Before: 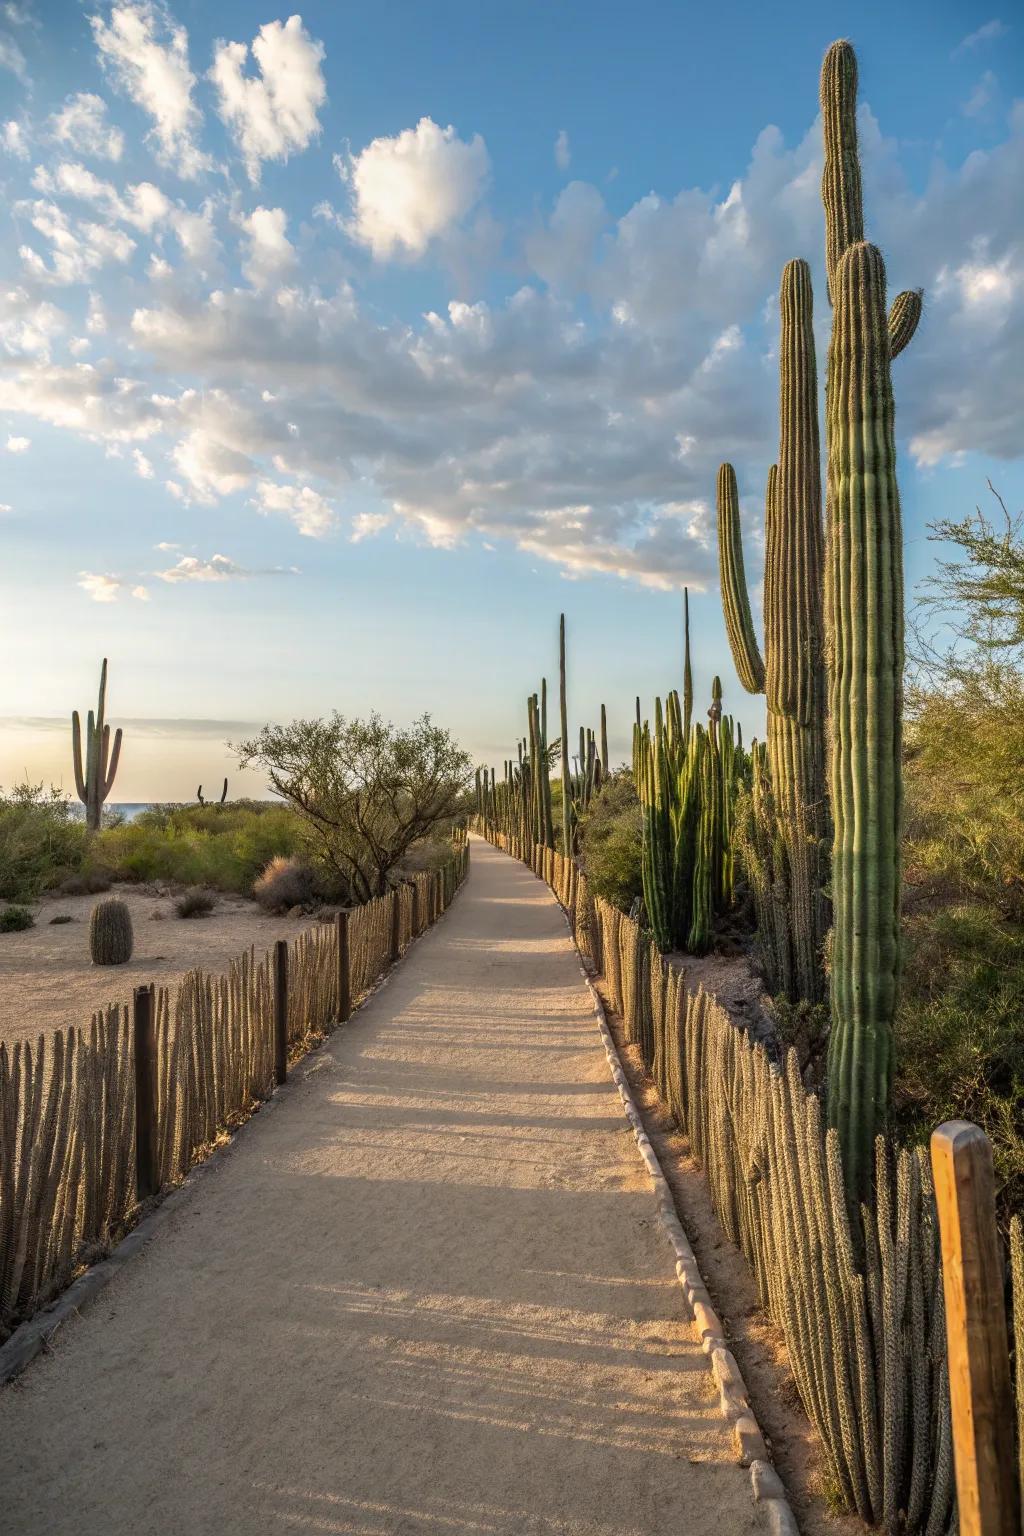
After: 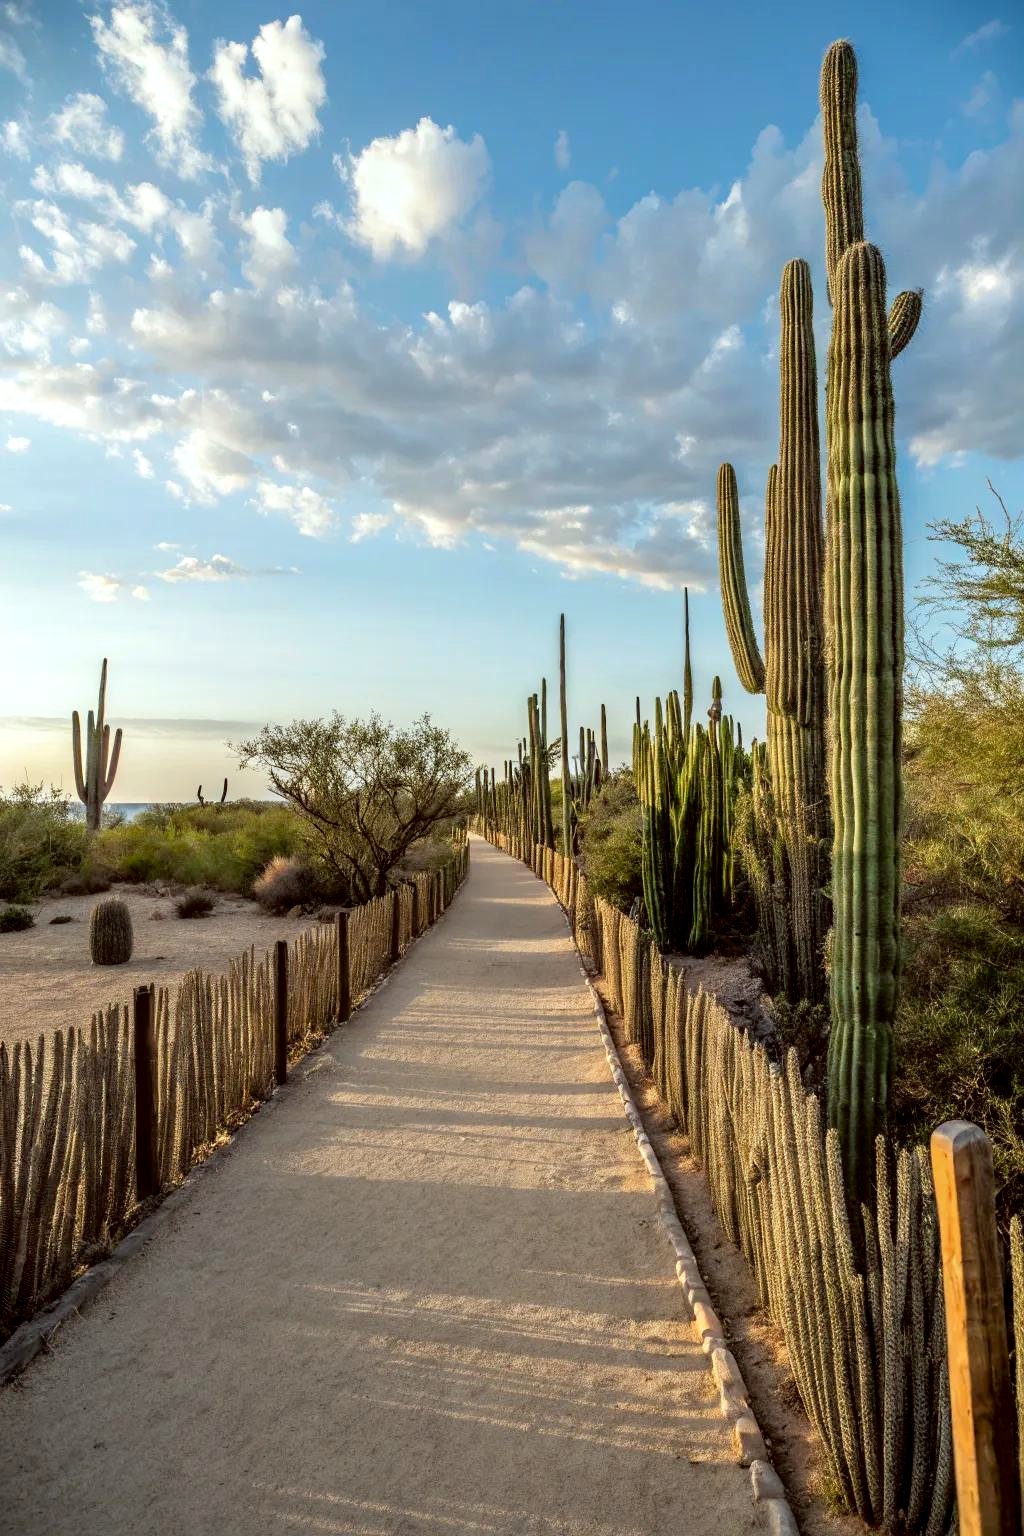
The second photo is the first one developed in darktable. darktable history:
exposure: black level correction 0.007, exposure 0.159 EV, compensate highlight preservation false
rgb curve: curves: ch0 [(0, 0) (0.136, 0.078) (0.262, 0.245) (0.414, 0.42) (1, 1)], compensate middle gray true, preserve colors basic power
color correction: highlights a* -4.98, highlights b* -3.76, shadows a* 3.83, shadows b* 4.08
